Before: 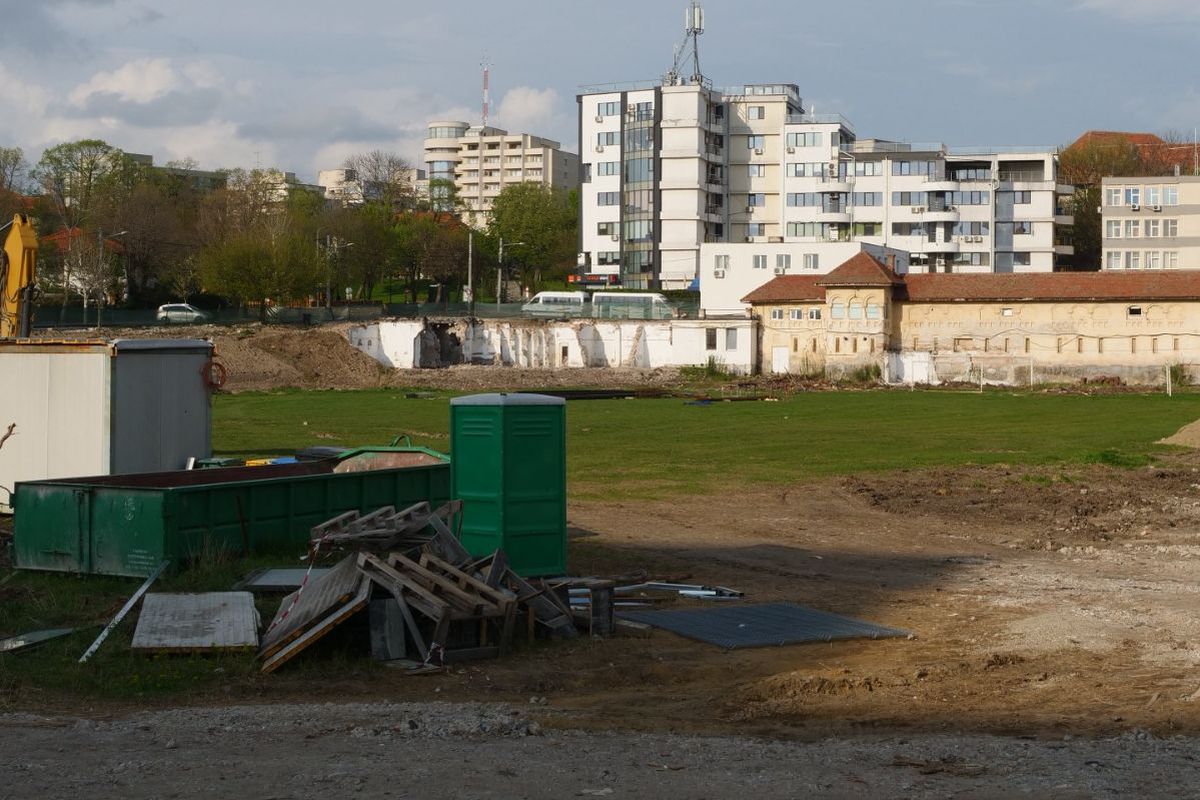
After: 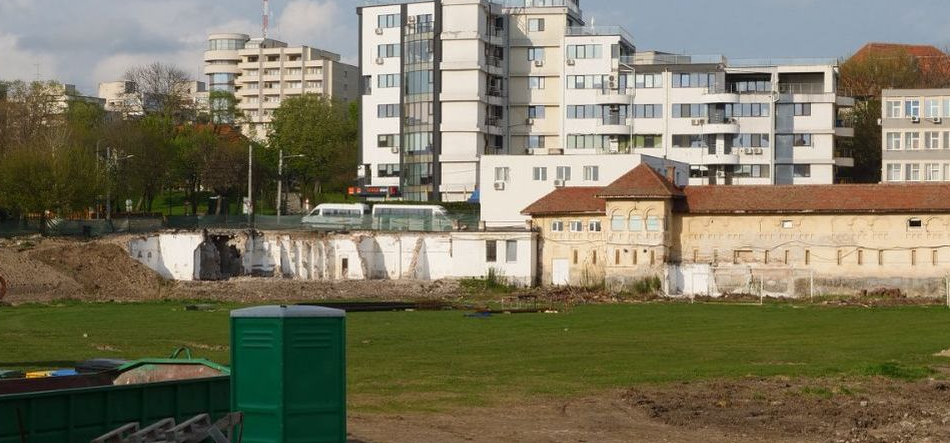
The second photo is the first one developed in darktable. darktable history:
crop: left 18.356%, top 11.068%, right 2.45%, bottom 33.451%
